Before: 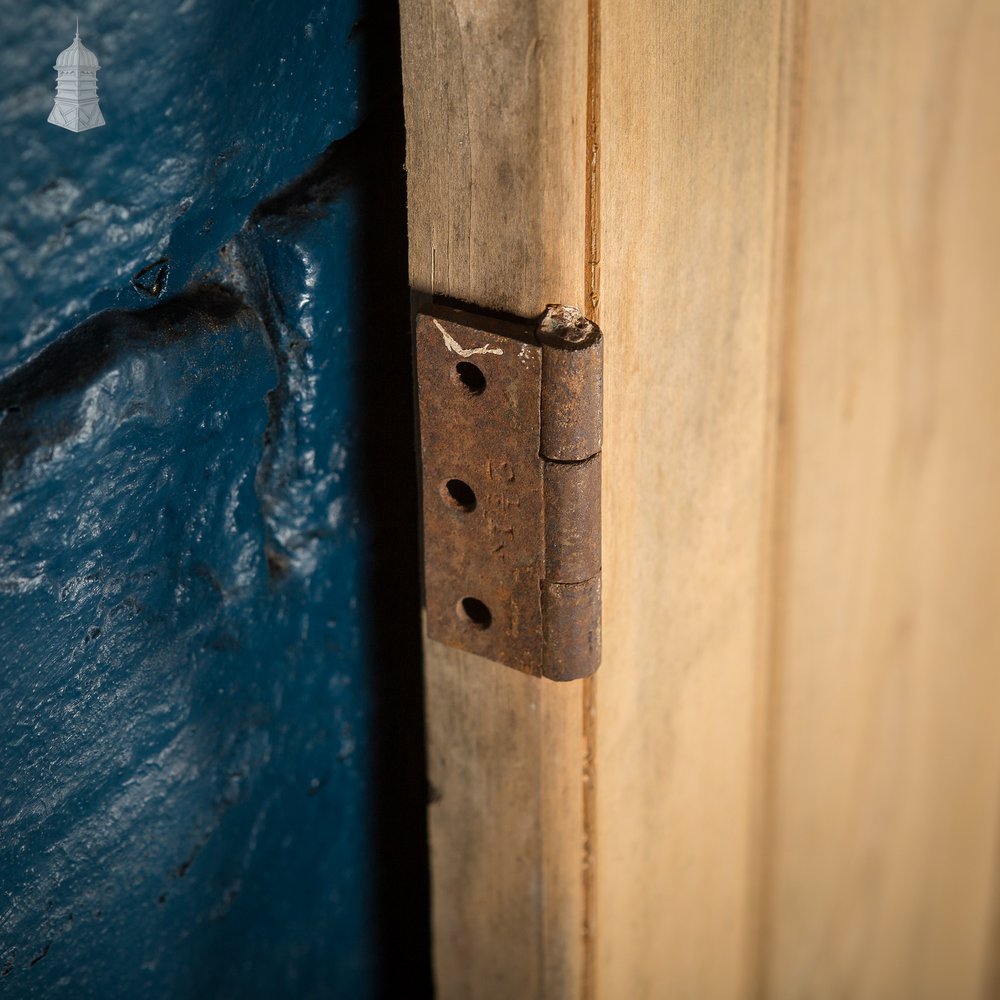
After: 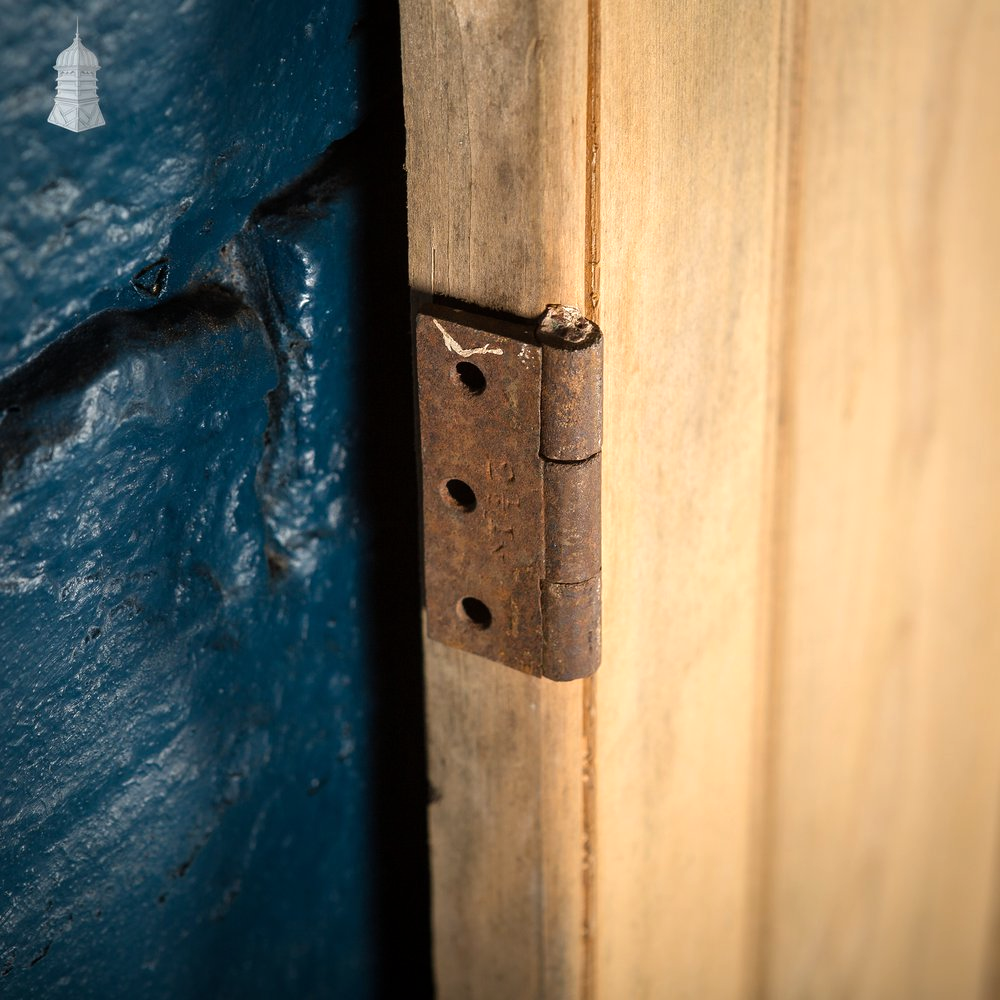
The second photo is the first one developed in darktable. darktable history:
tone equalizer: -8 EV -0.426 EV, -7 EV -0.379 EV, -6 EV -0.299 EV, -5 EV -0.214 EV, -3 EV 0.212 EV, -2 EV 0.317 EV, -1 EV 0.407 EV, +0 EV 0.402 EV
